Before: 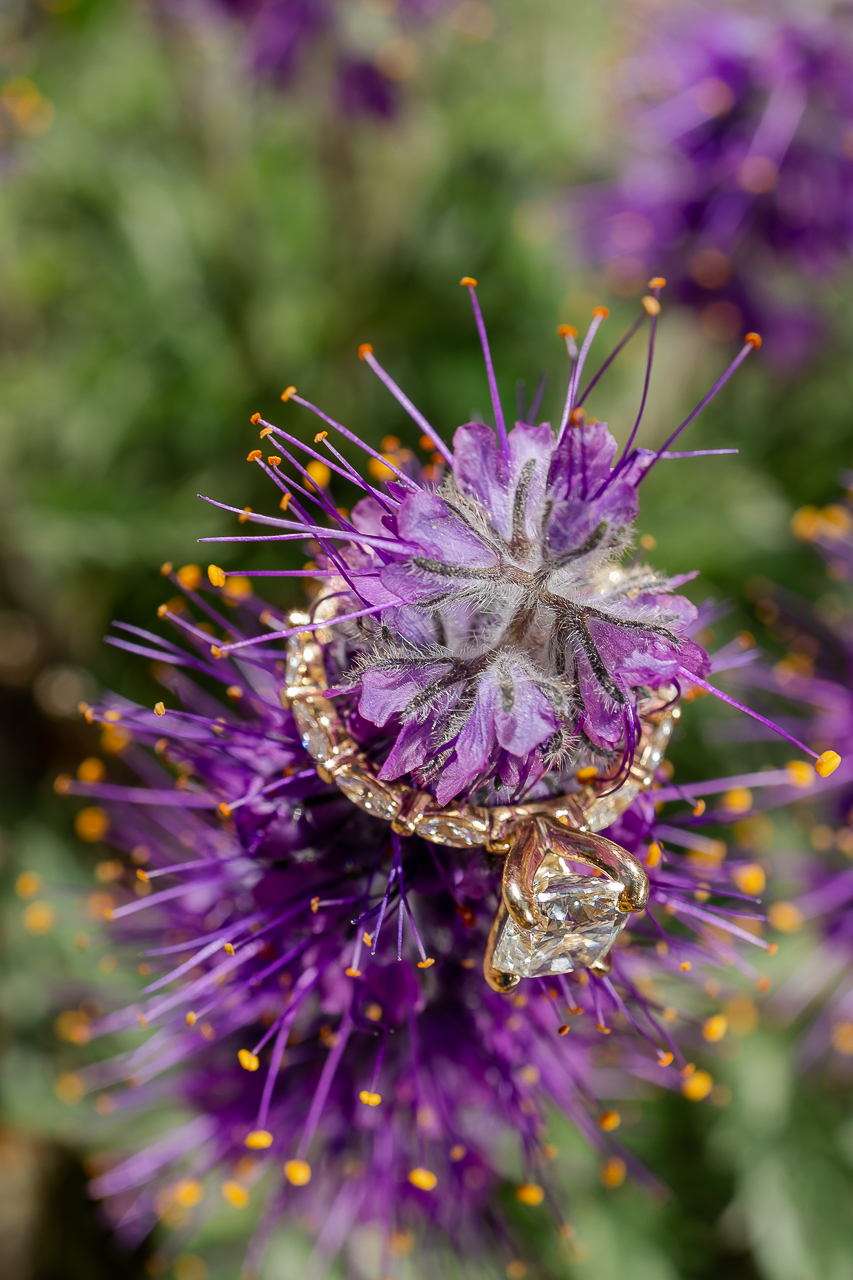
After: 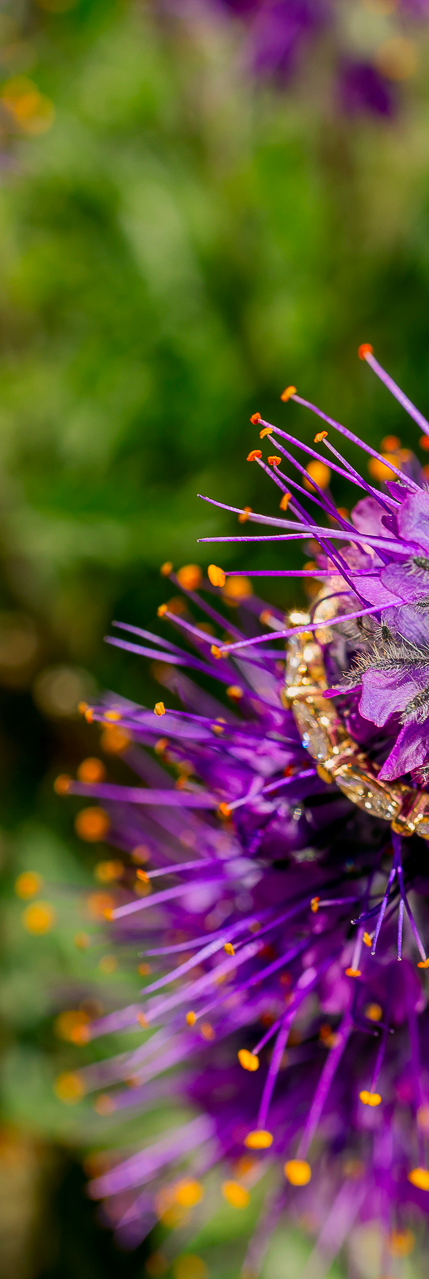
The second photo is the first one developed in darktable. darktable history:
crop and rotate: left 0.03%, top 0%, right 49.57%
local contrast: highlights 107%, shadows 99%, detail 119%, midtone range 0.2
contrast brightness saturation: saturation 0.499
tone equalizer: -8 EV -0.002 EV, -7 EV 0.005 EV, -6 EV -0.026 EV, -5 EV 0.018 EV, -4 EV -0.025 EV, -3 EV 0.01 EV, -2 EV -0.065 EV, -1 EV -0.276 EV, +0 EV -0.558 EV, edges refinement/feathering 500, mask exposure compensation -1.57 EV, preserve details no
color correction: highlights a* 4.49, highlights b* 4.98, shadows a* -7.15, shadows b* 4.98
